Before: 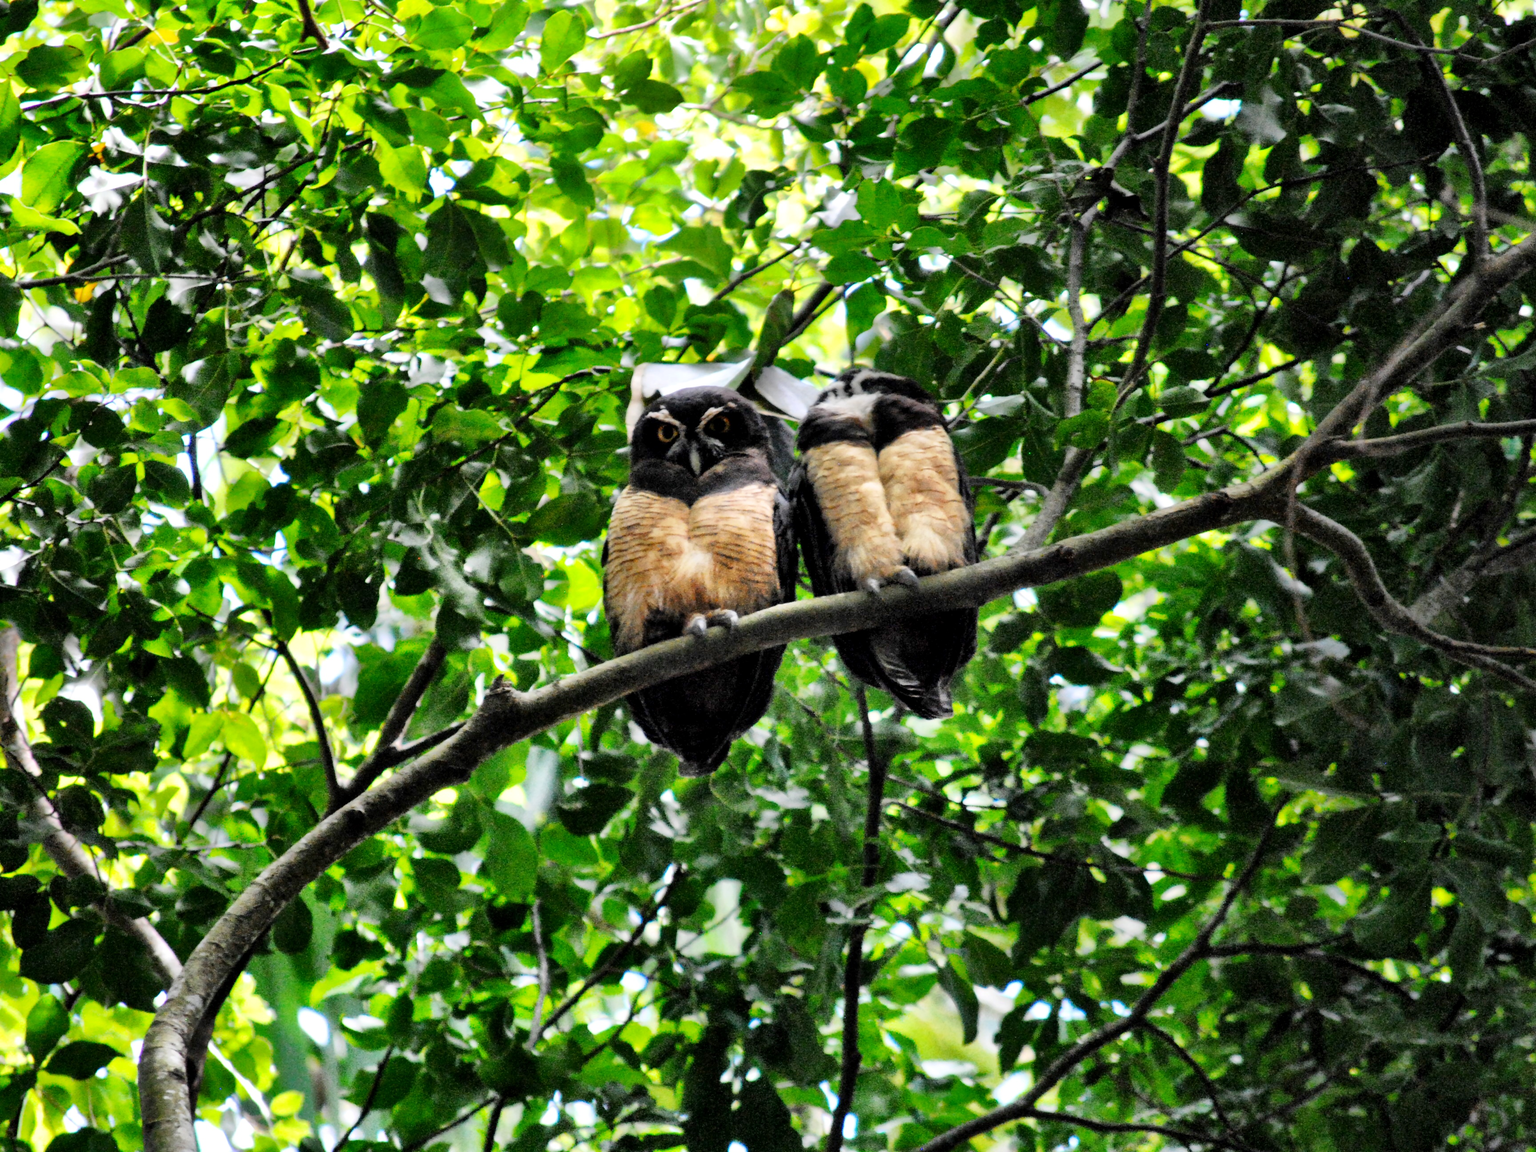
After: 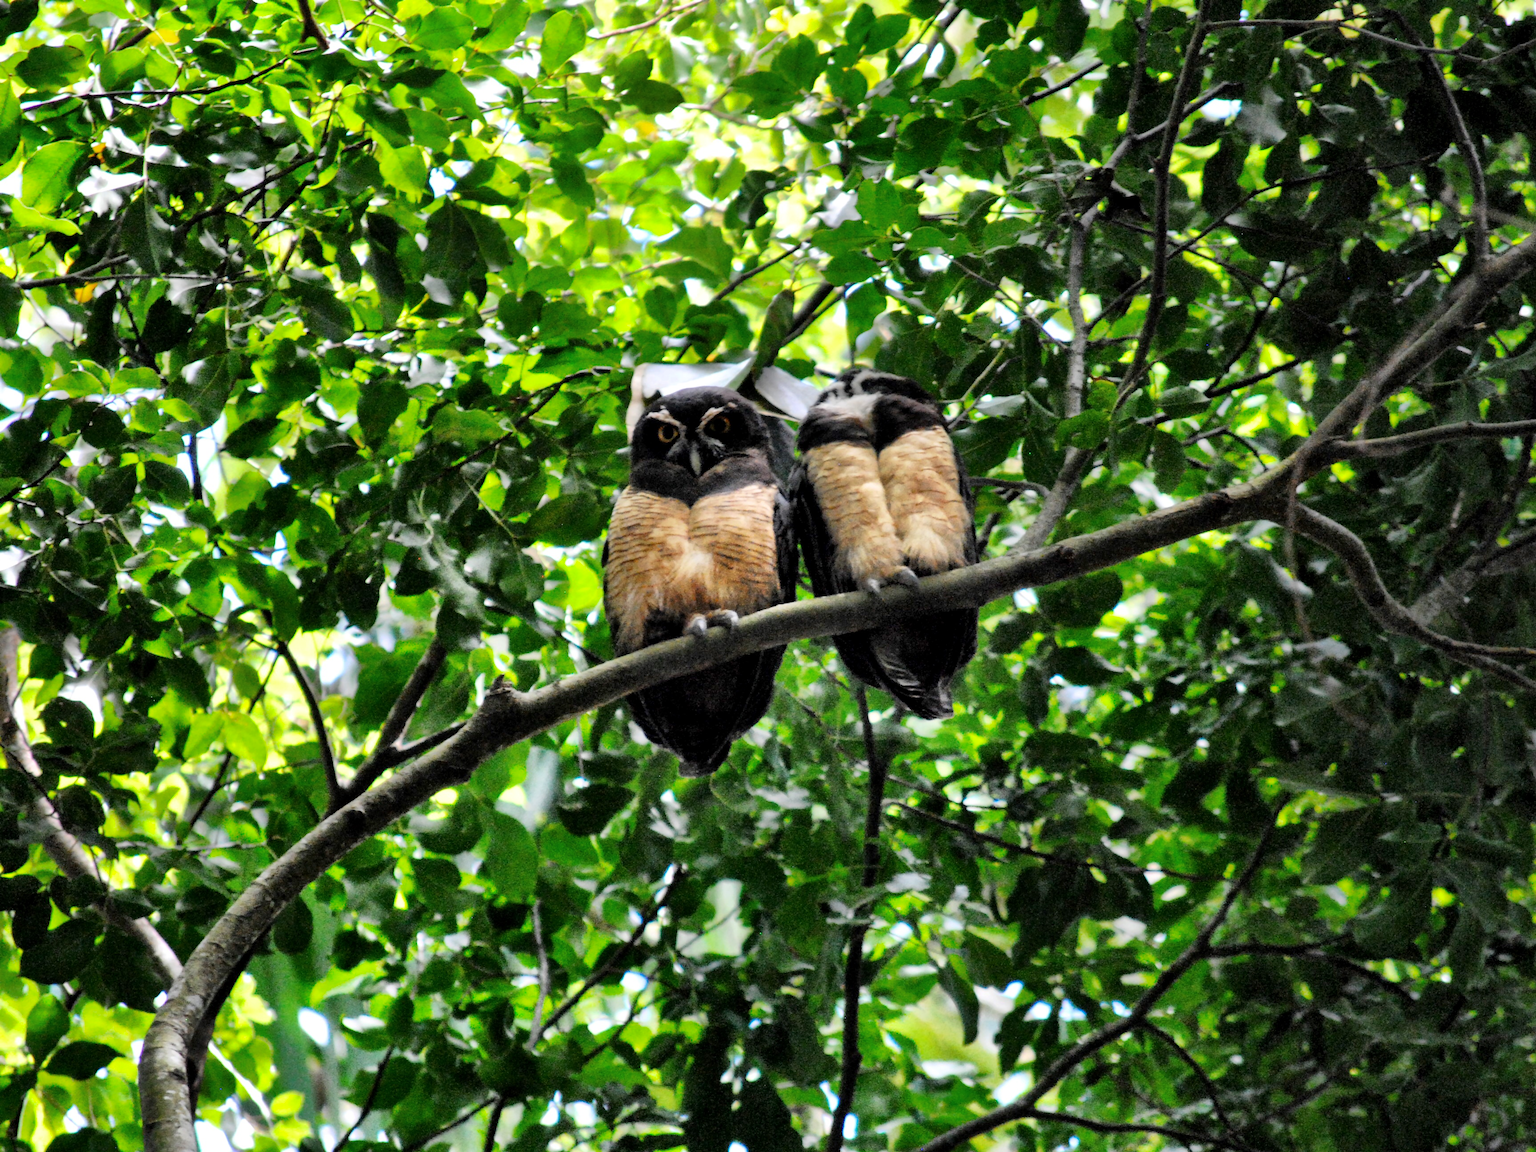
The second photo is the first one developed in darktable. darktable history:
tone curve: curves: ch0 [(0, 0) (0.915, 0.89) (1, 1)], preserve colors none
